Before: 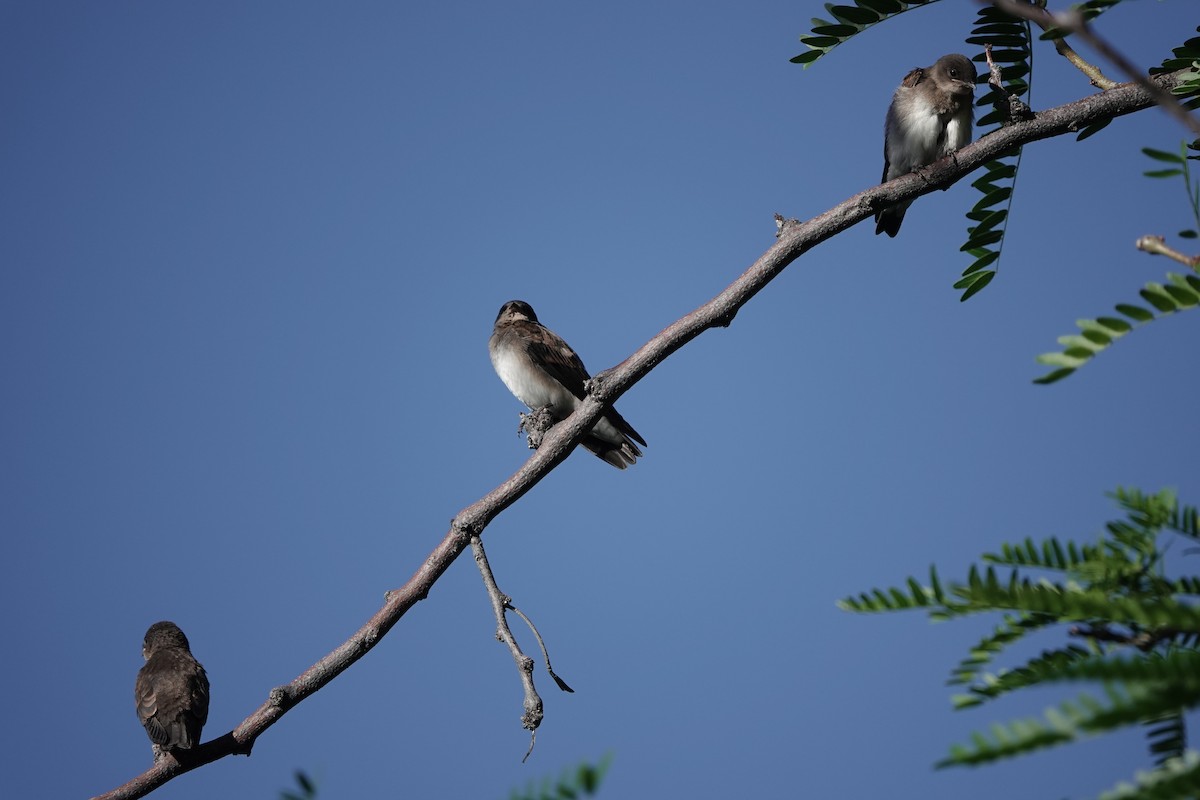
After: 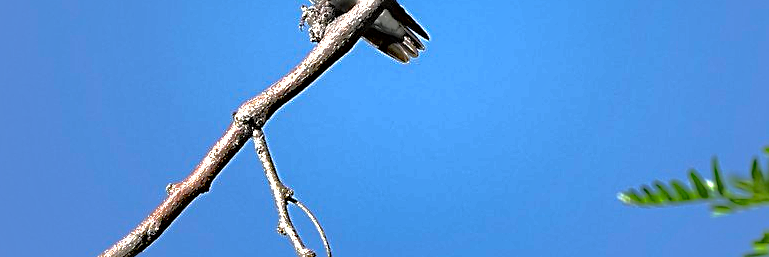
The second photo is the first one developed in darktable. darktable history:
haze removal: compatibility mode true, adaptive false
crop: left 18.234%, top 50.909%, right 17.638%, bottom 16.898%
shadows and highlights: shadows 38.1, highlights -75.5
exposure: exposure 0.948 EV, compensate highlight preservation false
tone equalizer: -8 EV -0.716 EV, -7 EV -0.725 EV, -6 EV -0.622 EV, -5 EV -0.386 EV, -3 EV 0.365 EV, -2 EV 0.6 EV, -1 EV 0.675 EV, +0 EV 0.742 EV
sharpen: radius 1.971
color zones: curves: ch0 [(0.224, 0.526) (0.75, 0.5)]; ch1 [(0.055, 0.526) (0.224, 0.761) (0.377, 0.526) (0.75, 0.5)]
